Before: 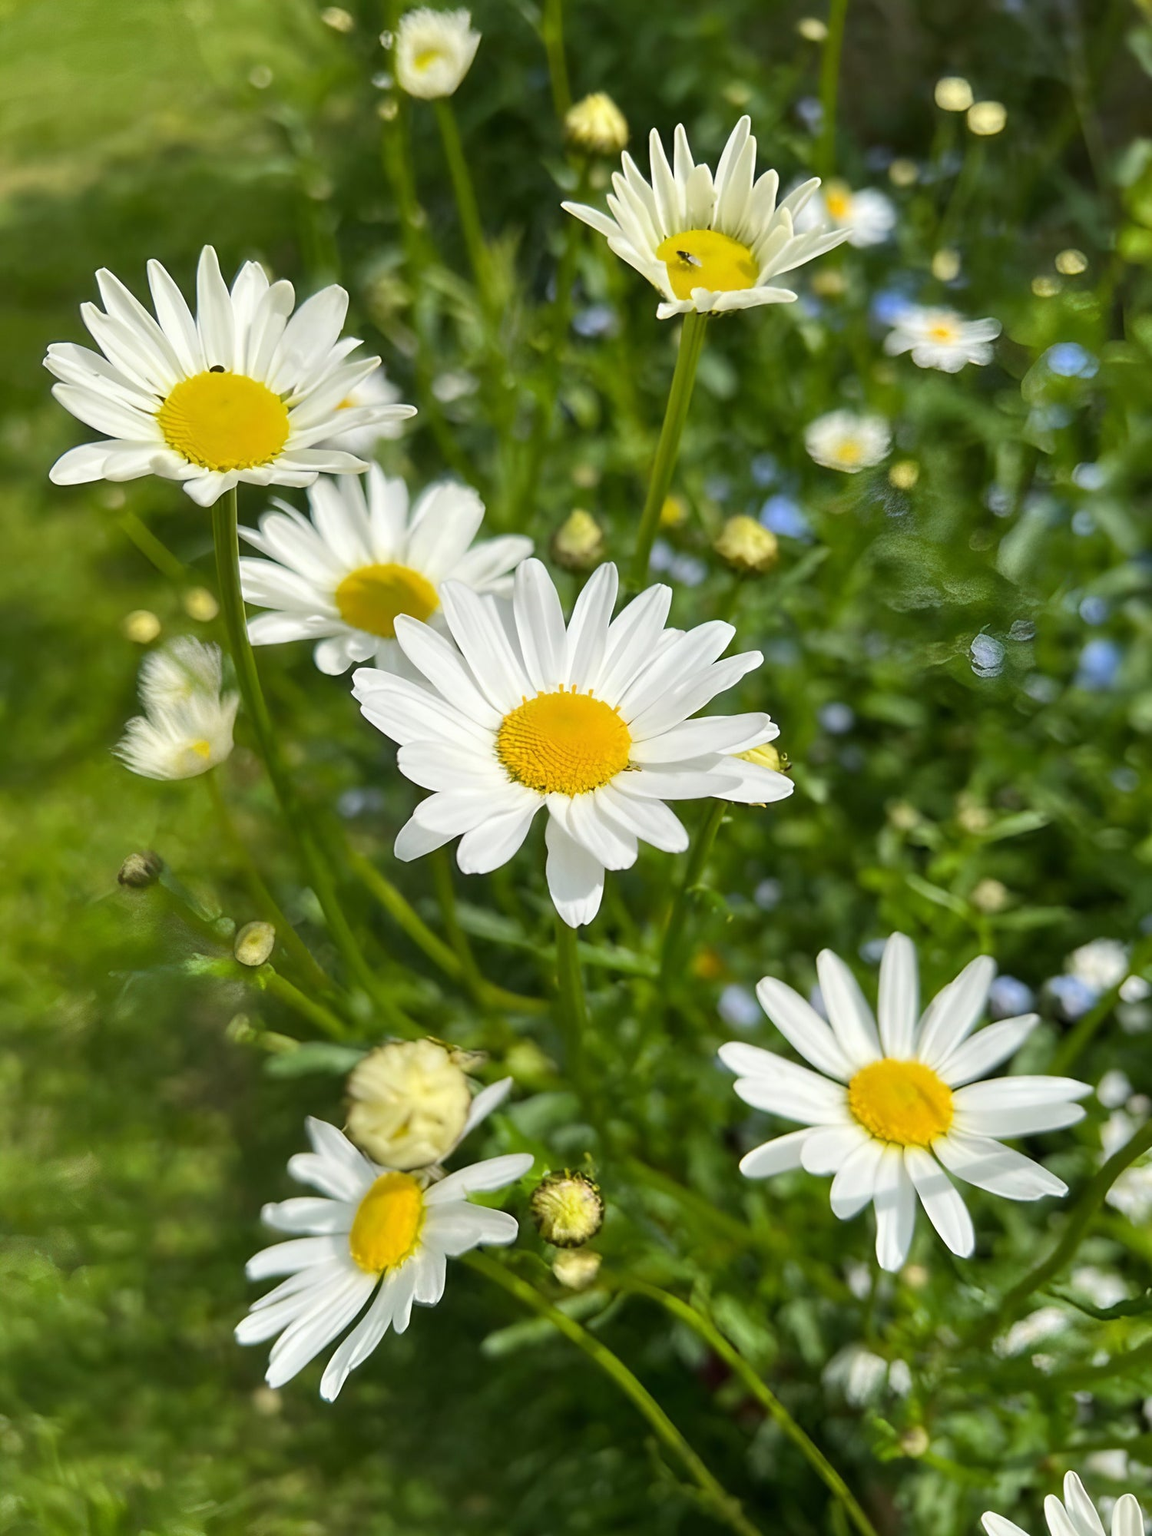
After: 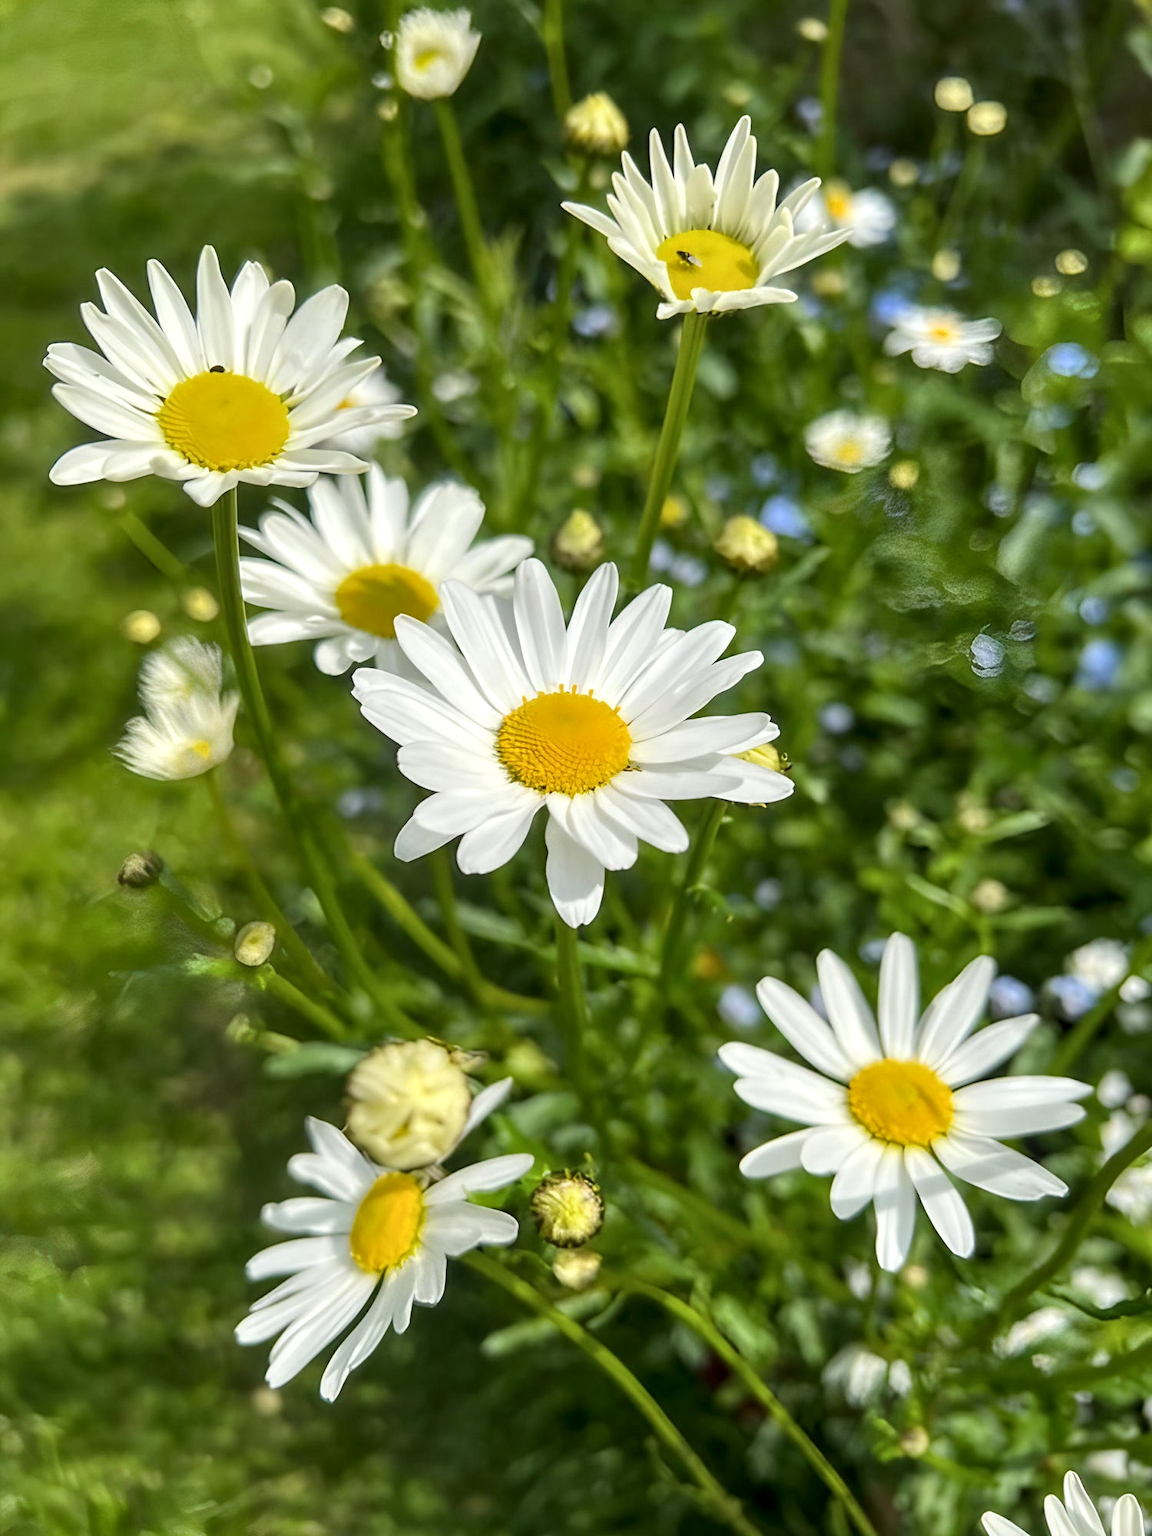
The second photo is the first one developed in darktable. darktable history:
tone equalizer: on, module defaults
local contrast: detail 130%
